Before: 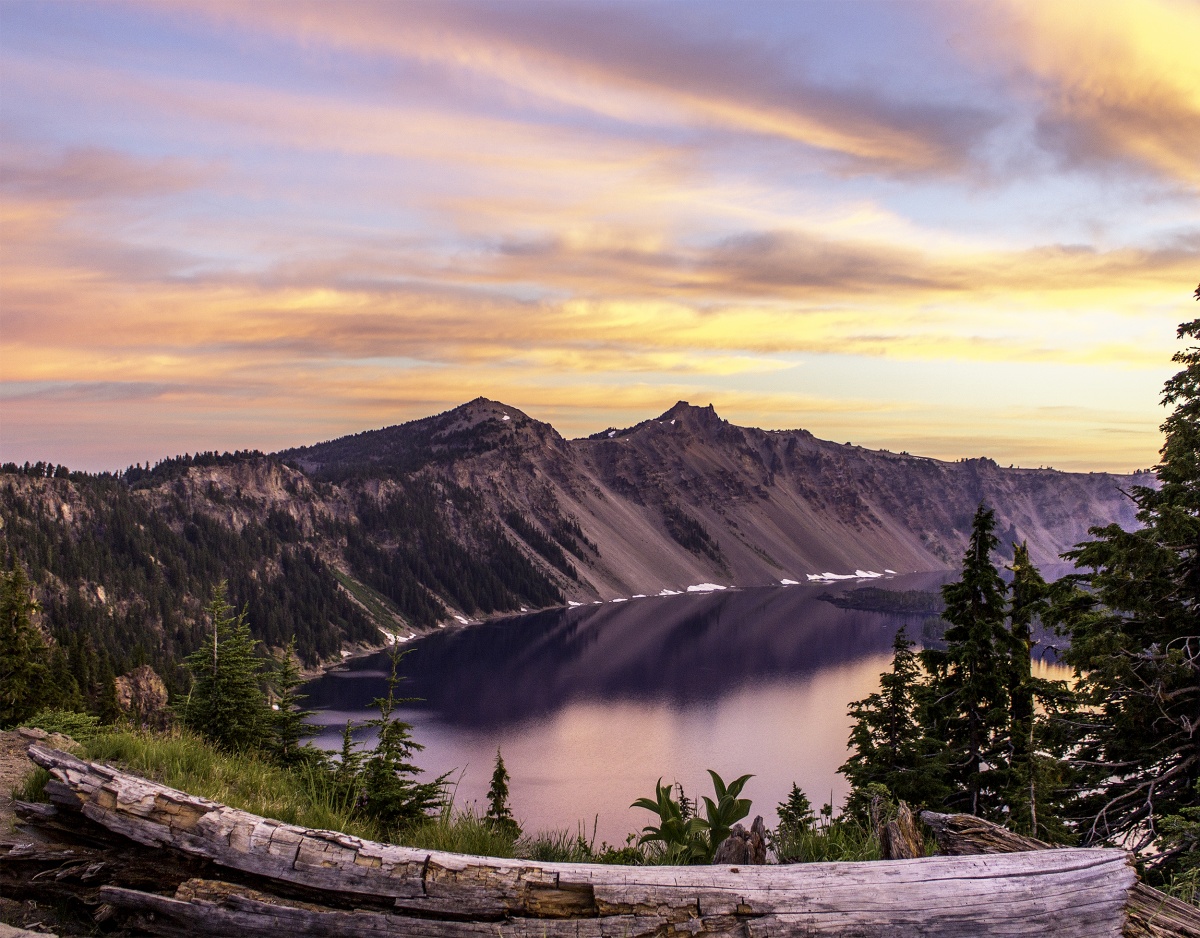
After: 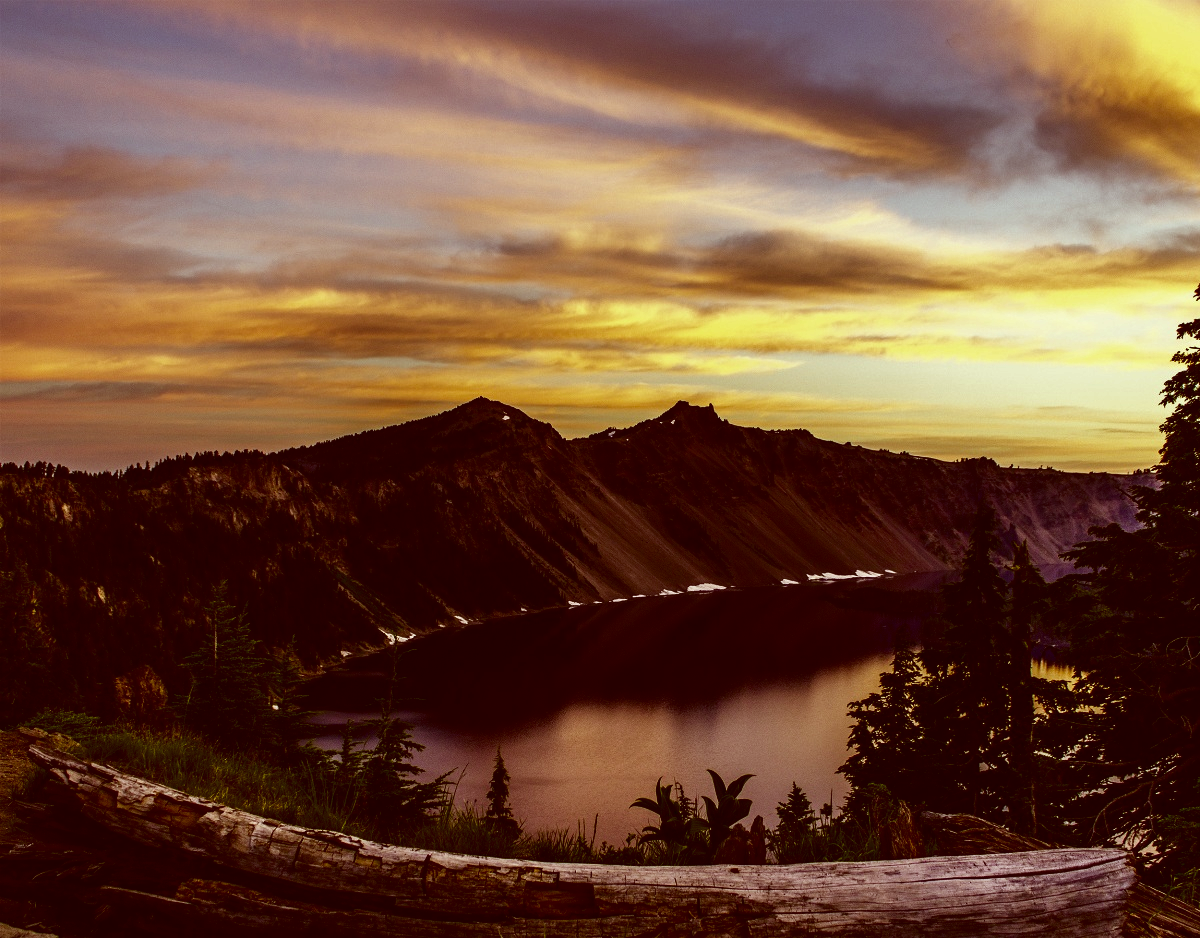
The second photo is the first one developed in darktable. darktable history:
contrast brightness saturation: contrast 0.09, brightness -0.59, saturation 0.17
color correction: highlights a* -5.94, highlights b* 9.48, shadows a* 10.12, shadows b* 23.94
